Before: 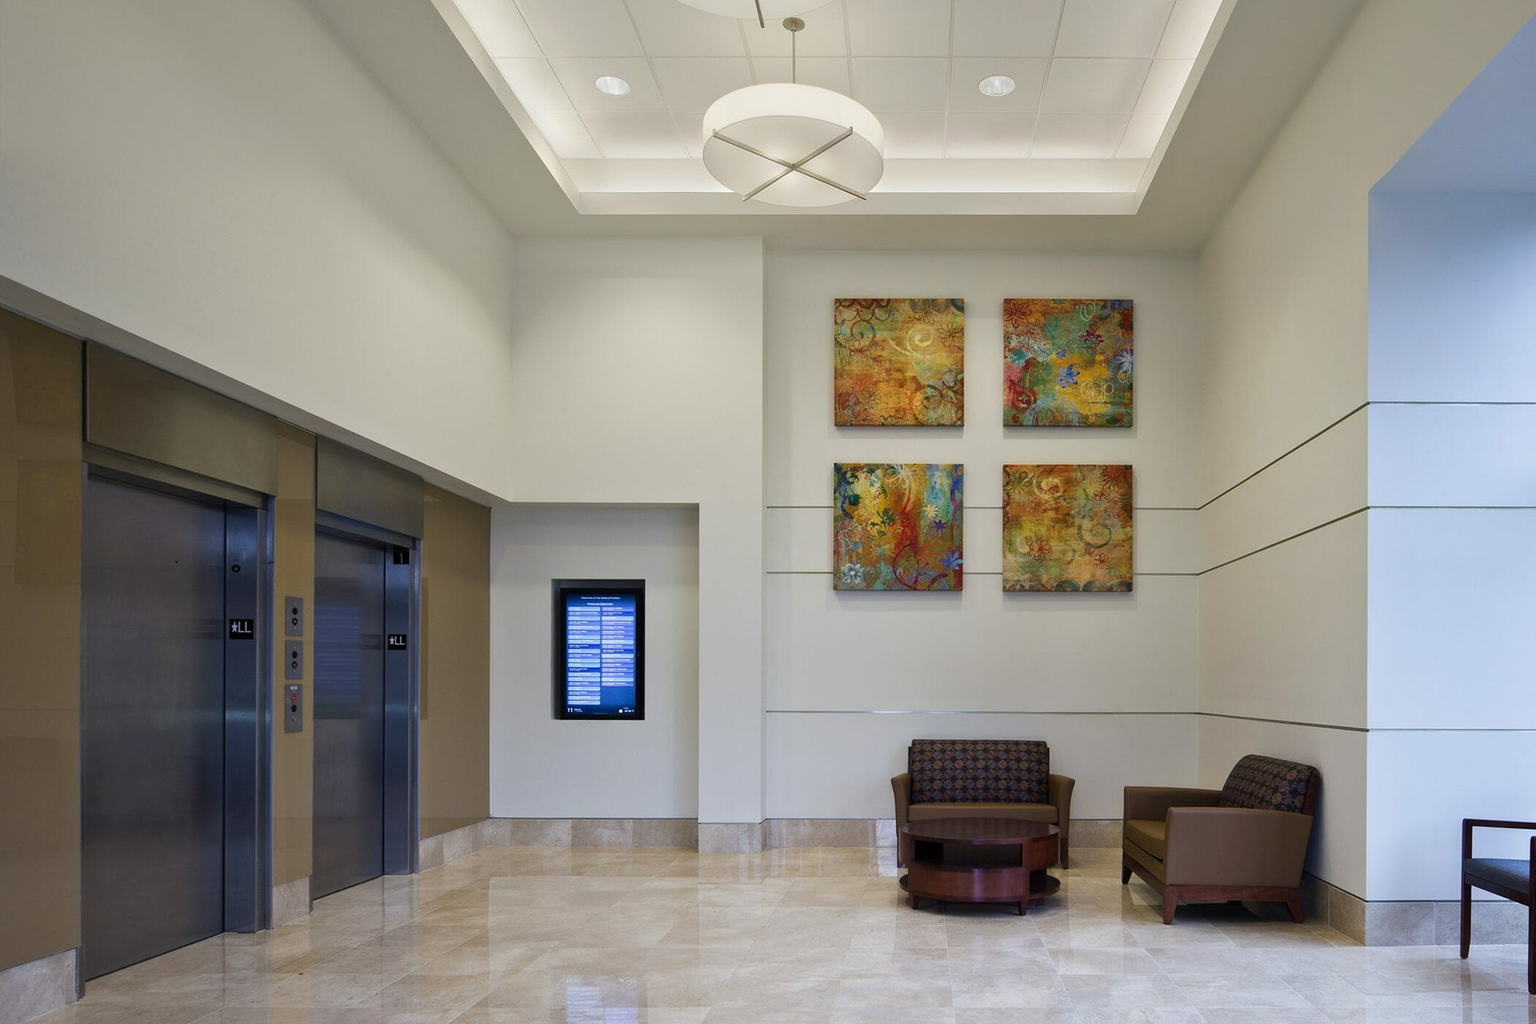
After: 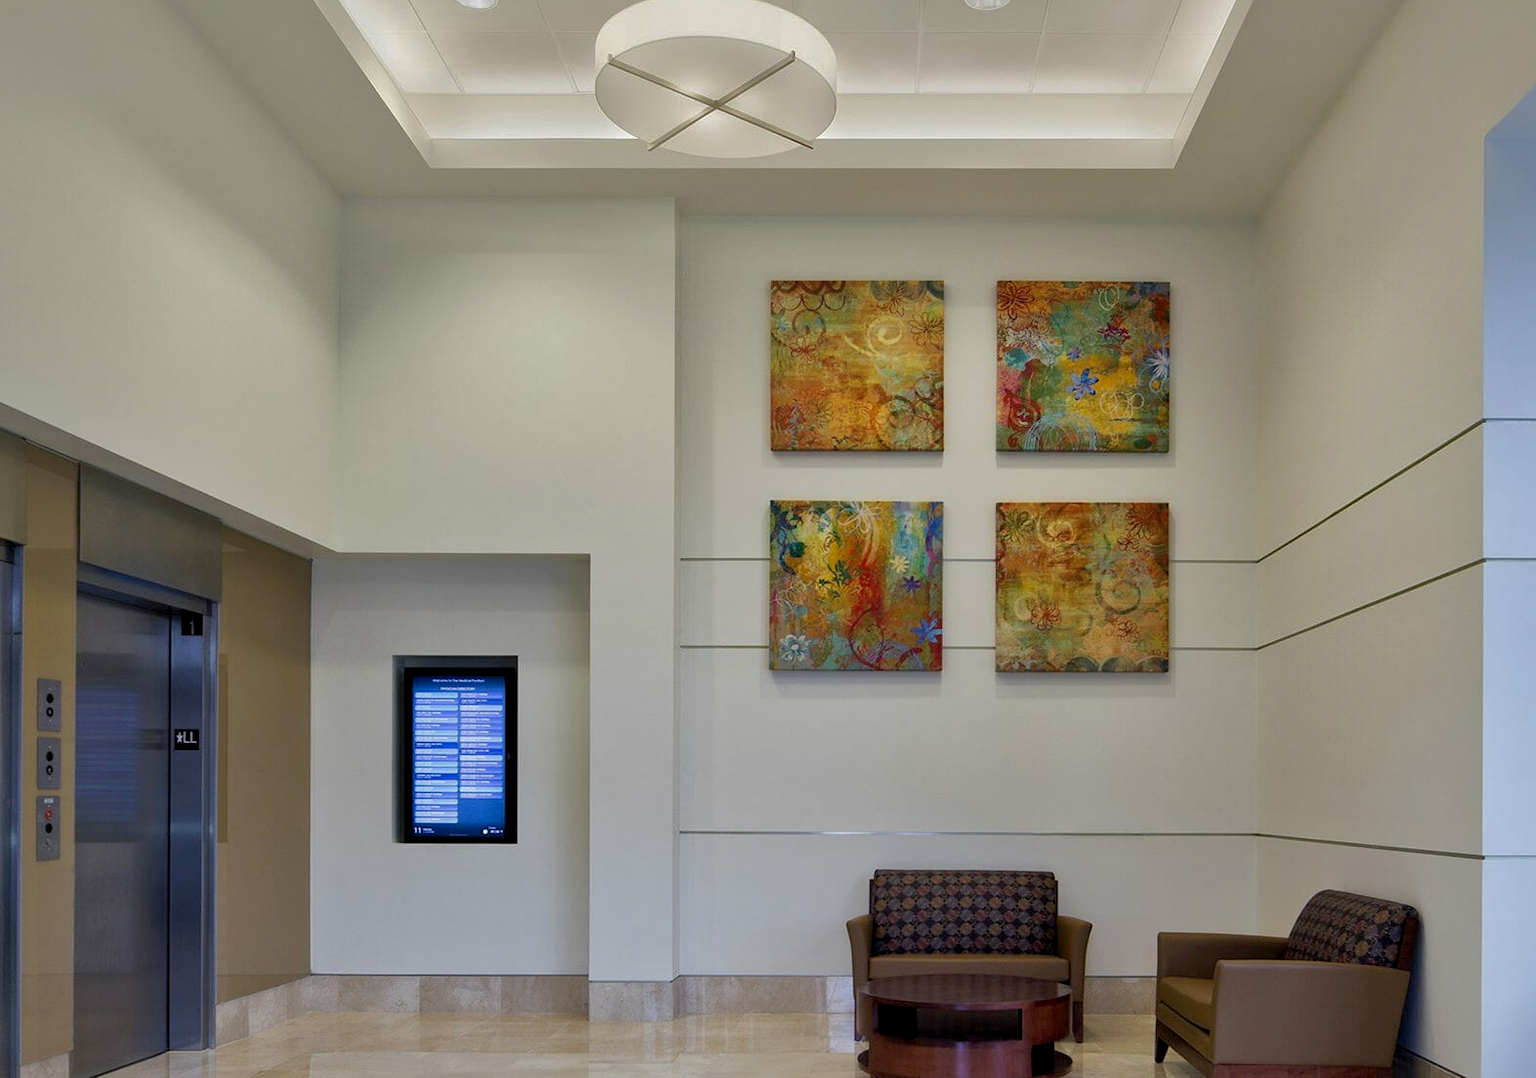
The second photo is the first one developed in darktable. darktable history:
exposure: black level correction 0.005, exposure 0.014 EV, compensate highlight preservation false
levels: levels [0, 0.499, 1]
crop: left 16.768%, top 8.653%, right 8.362%, bottom 12.485%
shadows and highlights: shadows 40, highlights -60
